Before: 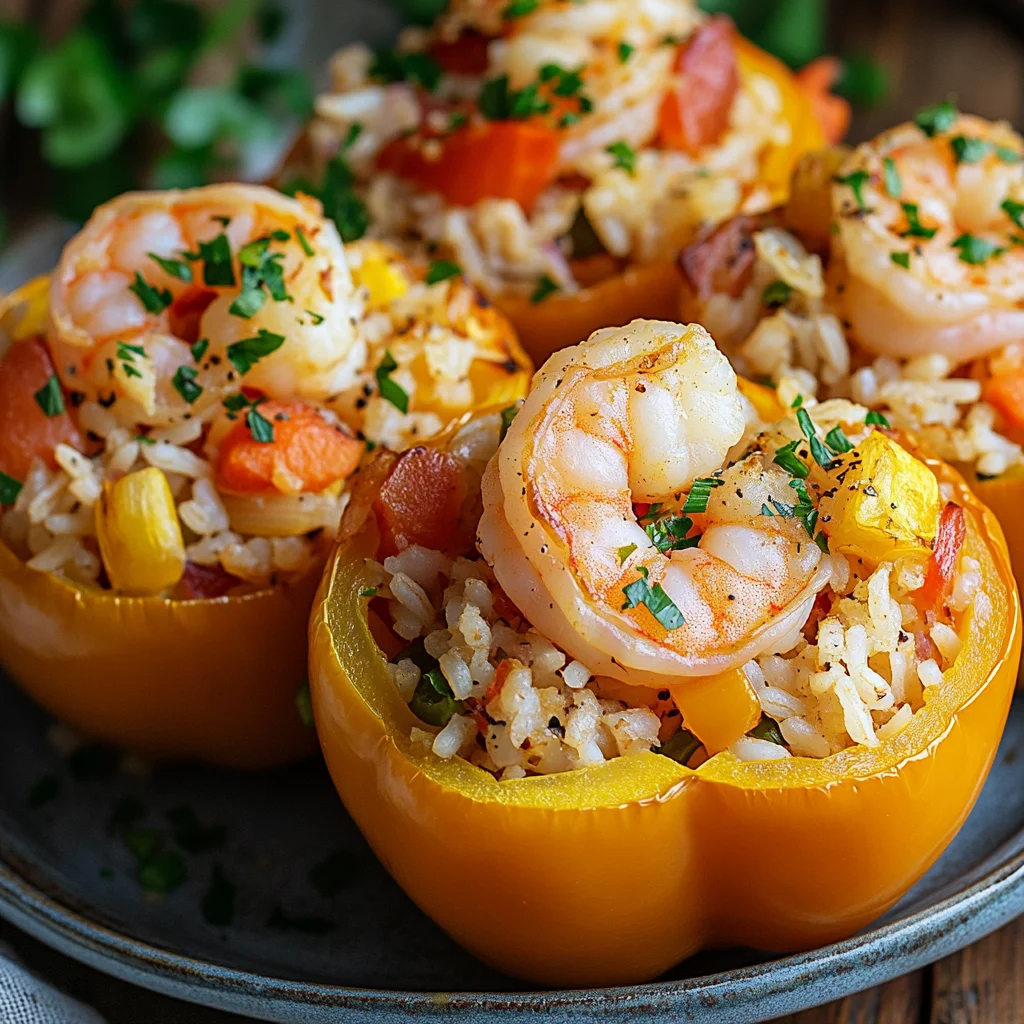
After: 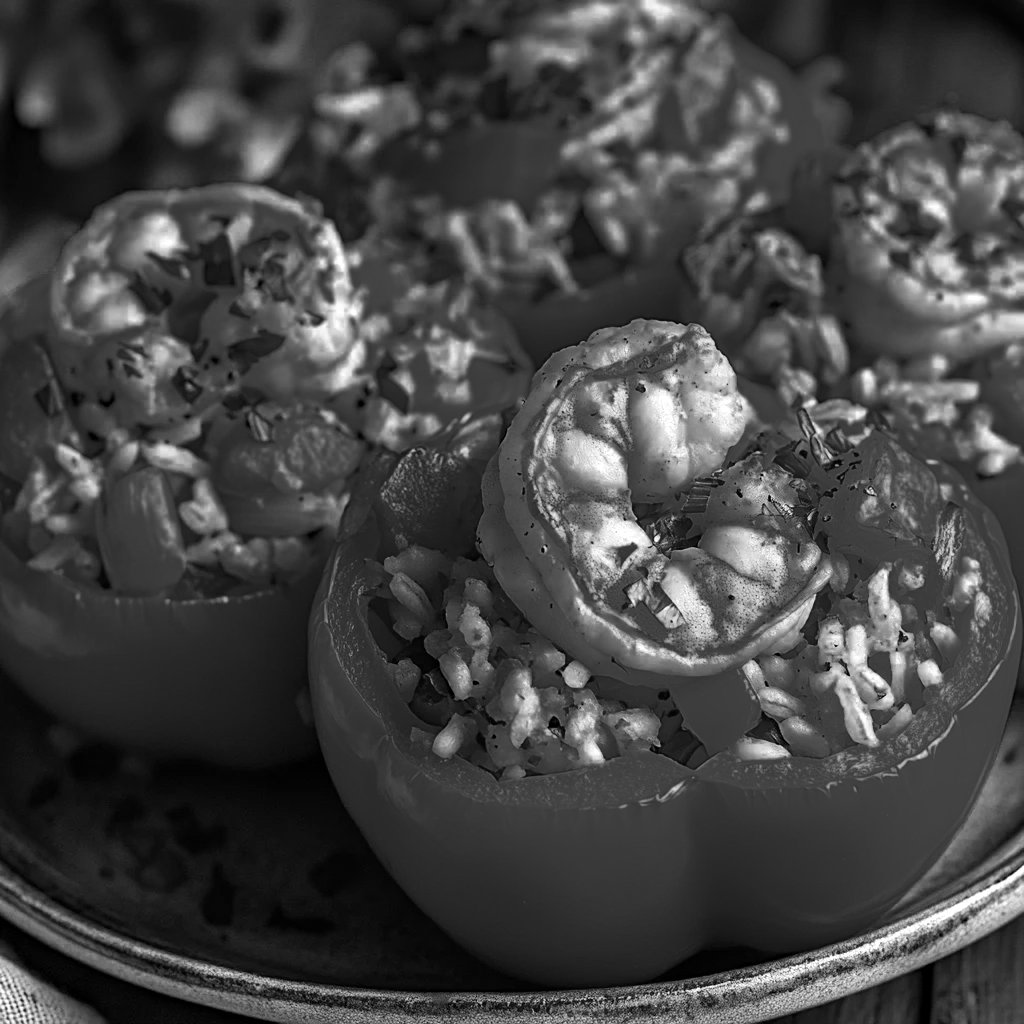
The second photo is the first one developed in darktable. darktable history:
color zones: curves: ch0 [(0.287, 0.048) (0.493, 0.484) (0.737, 0.816)]; ch1 [(0, 0) (0.143, 0) (0.286, 0) (0.429, 0) (0.571, 0) (0.714, 0) (0.857, 0)]
shadows and highlights: radius 124.97, shadows 30.48, highlights -30.87, low approximation 0.01, soften with gaussian
haze removal: adaptive false
